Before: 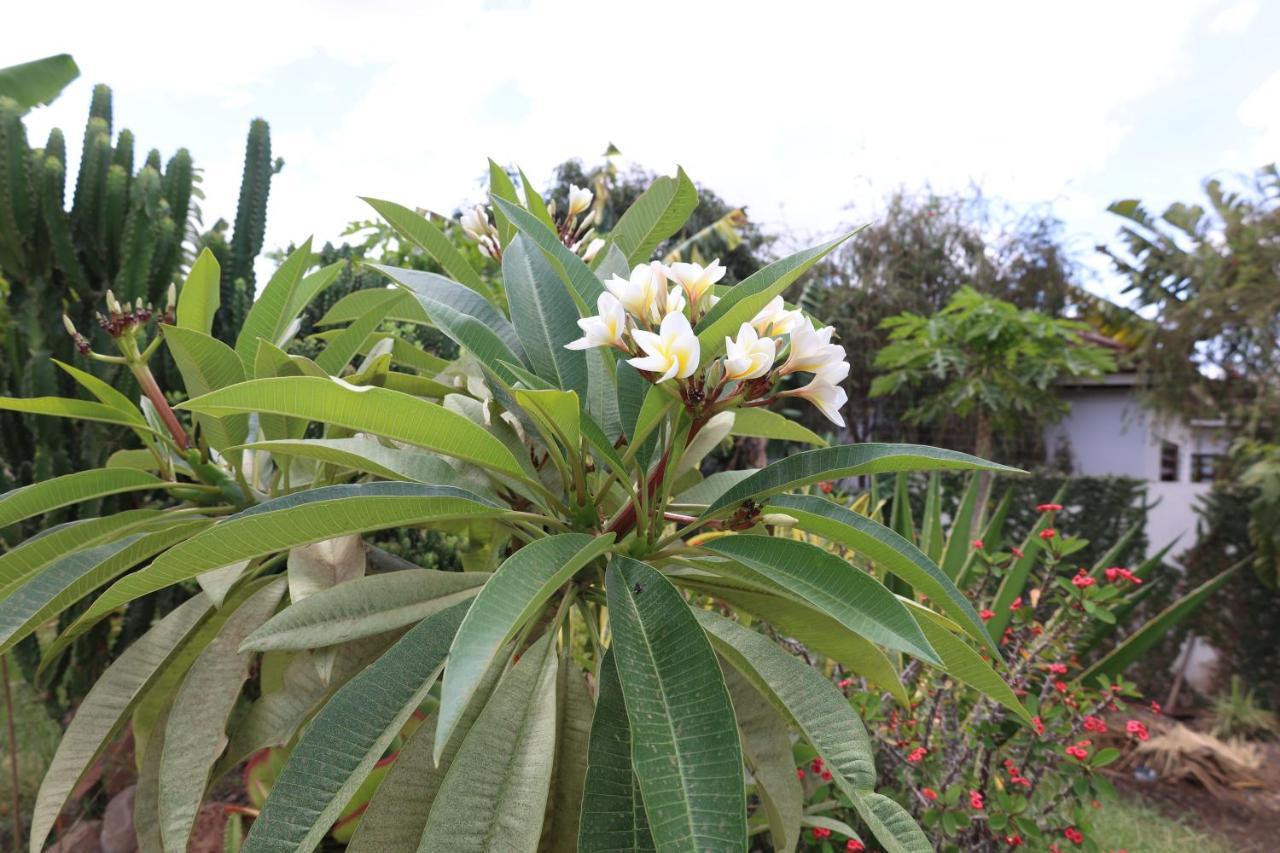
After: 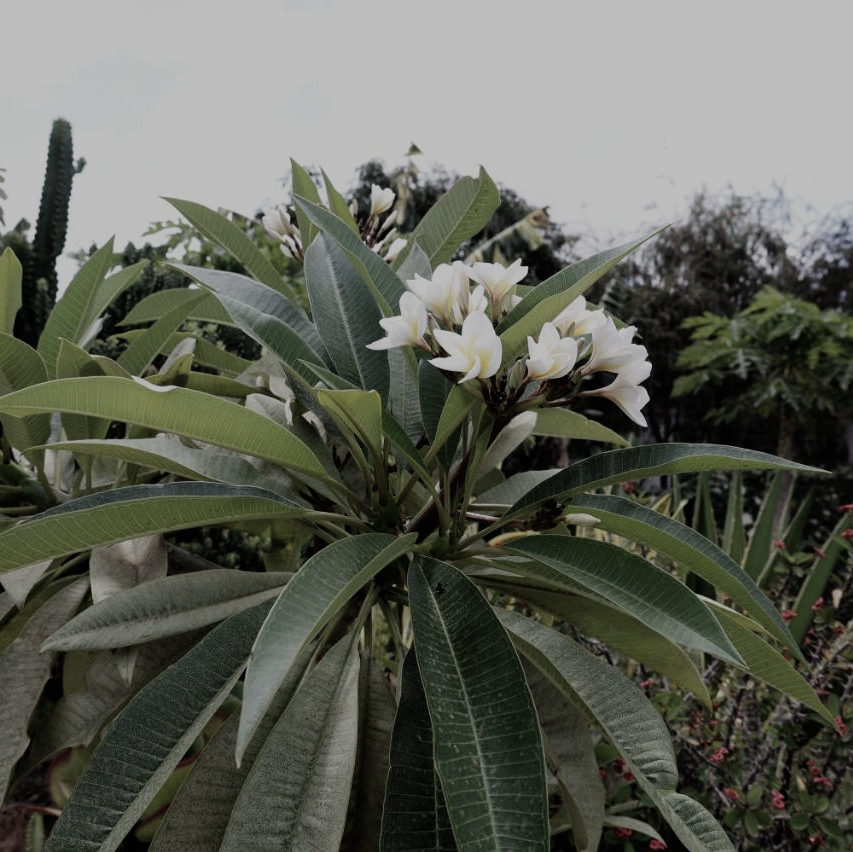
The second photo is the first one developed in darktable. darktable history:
filmic rgb: black relative exposure -5.14 EV, white relative exposure 3.97 EV, hardness 2.88, contrast 1.409, highlights saturation mix -31.09%, preserve chrominance no, color science v4 (2020)
crop and rotate: left 15.514%, right 17.805%
exposure: black level correction -0.017, exposure -1.066 EV, compensate highlight preservation false
